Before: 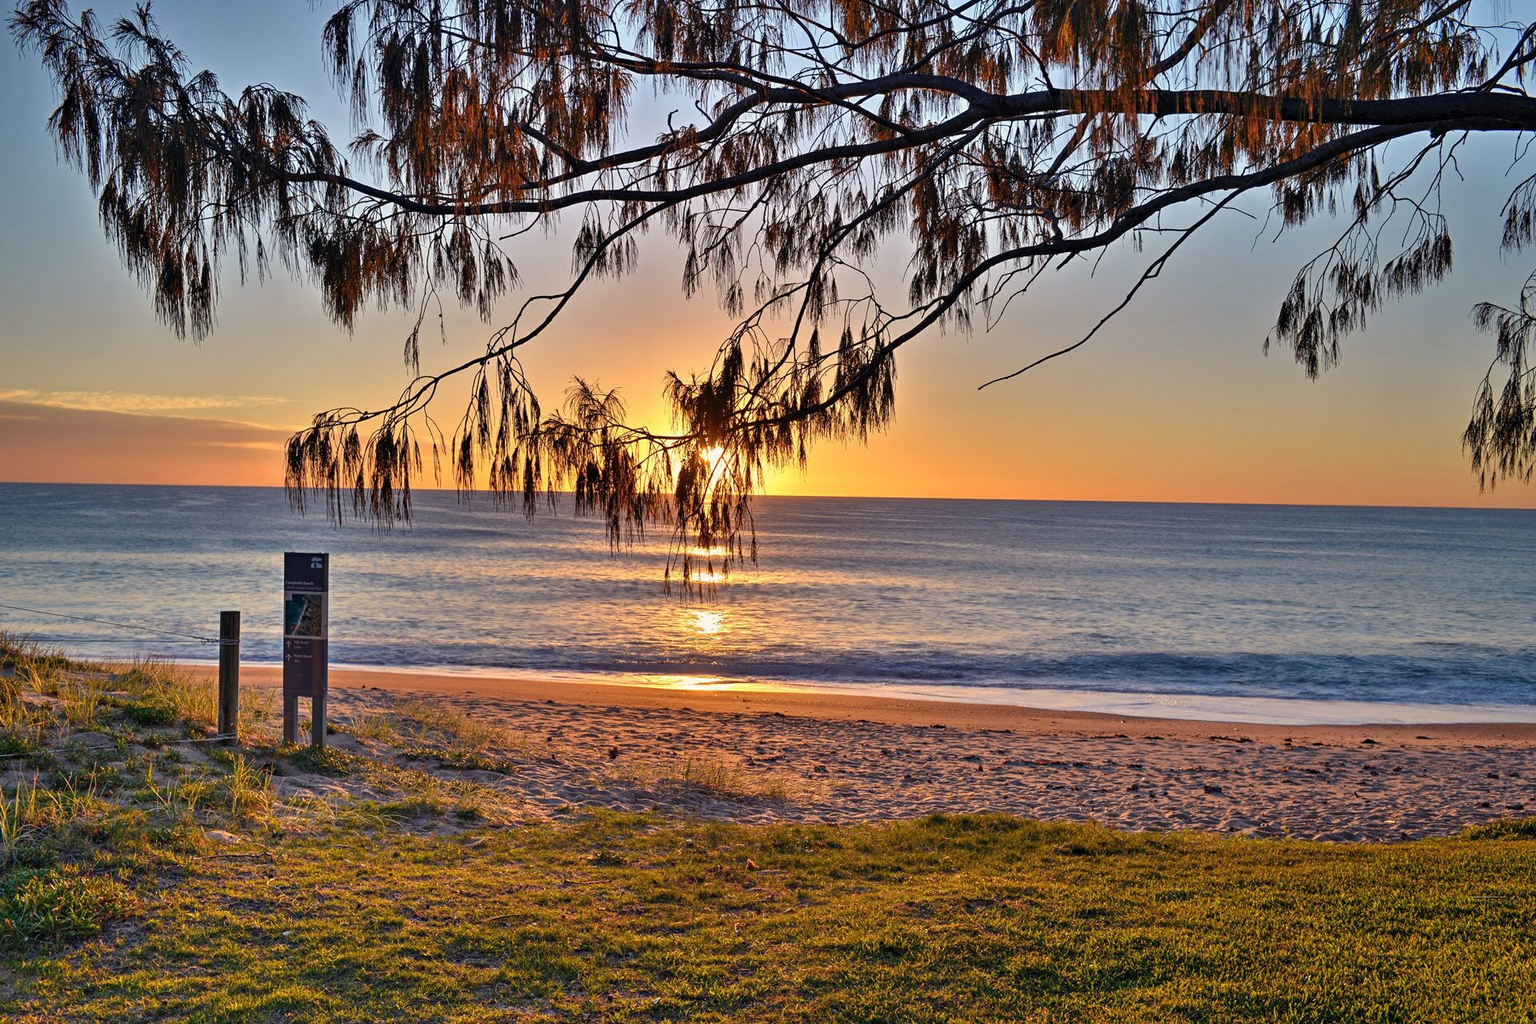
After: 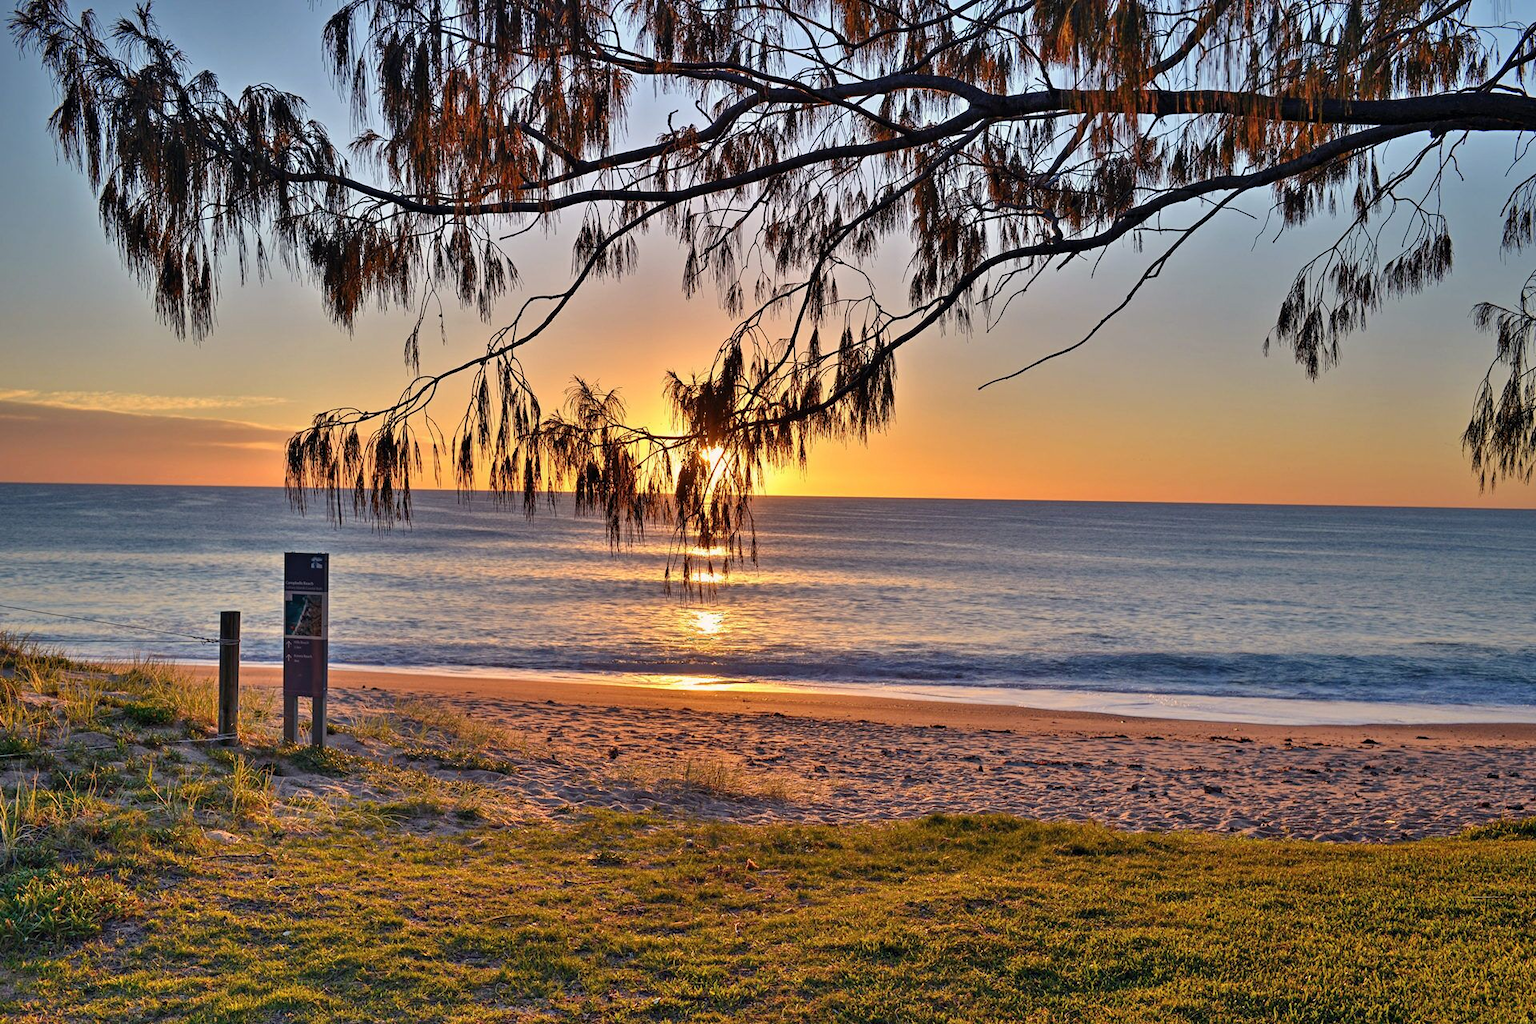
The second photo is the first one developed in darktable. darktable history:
shadows and highlights: shadows 36.37, highlights -26.79, highlights color adjustment 0.652%, soften with gaussian
